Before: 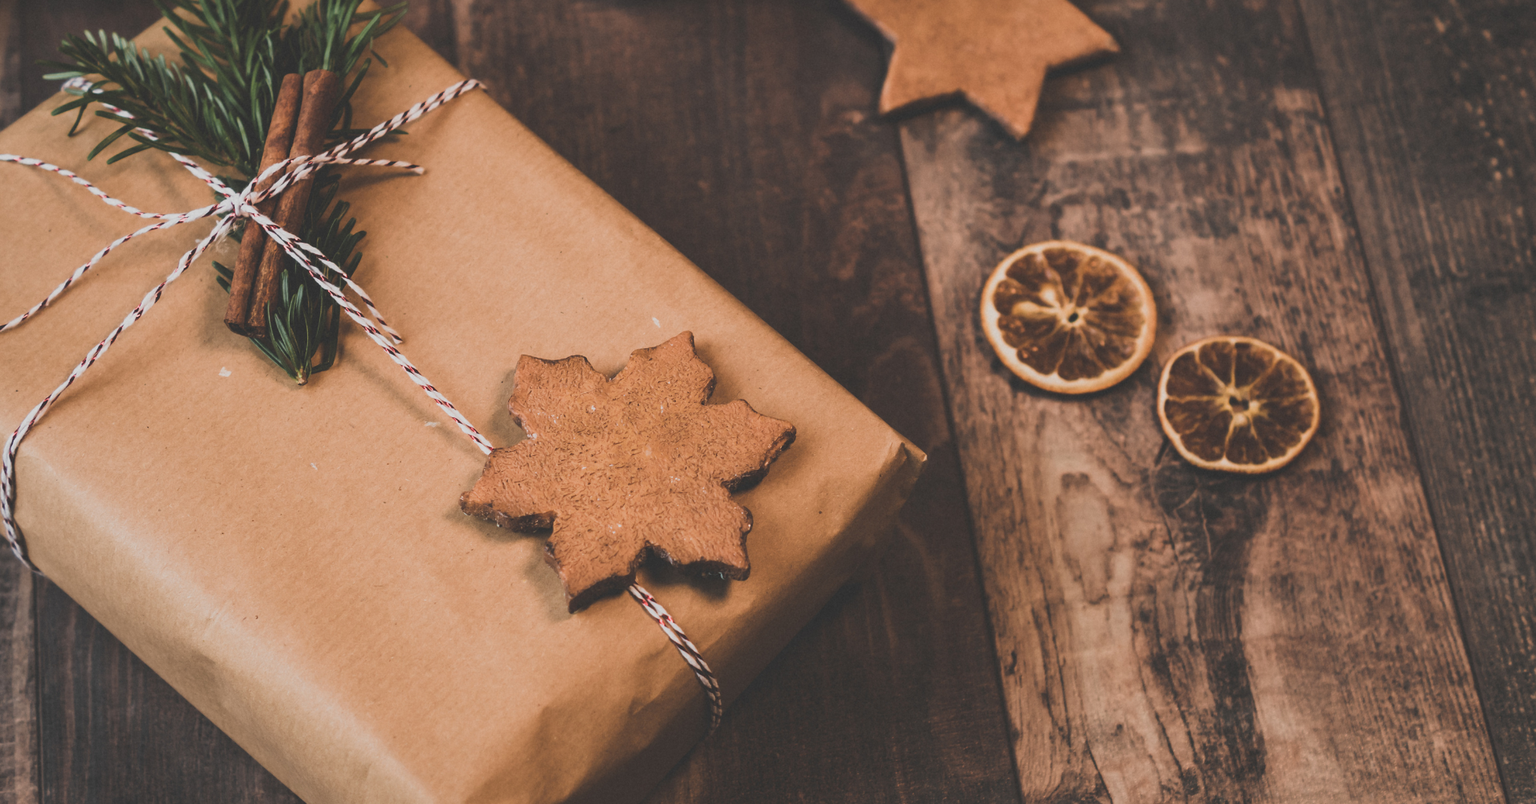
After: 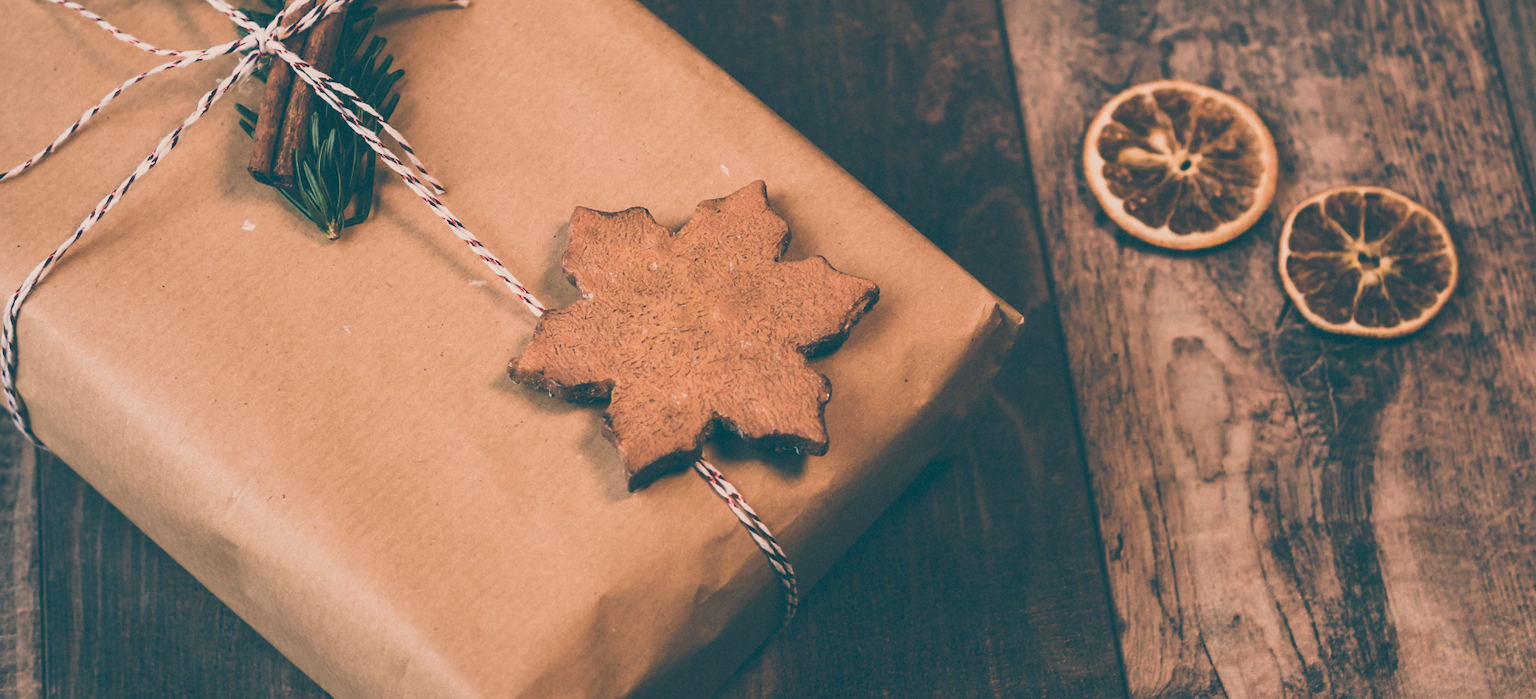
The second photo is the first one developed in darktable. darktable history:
color balance: lift [1.006, 0.985, 1.002, 1.015], gamma [1, 0.953, 1.008, 1.047], gain [1.076, 1.13, 1.004, 0.87]
crop: top 20.916%, right 9.437%, bottom 0.316%
